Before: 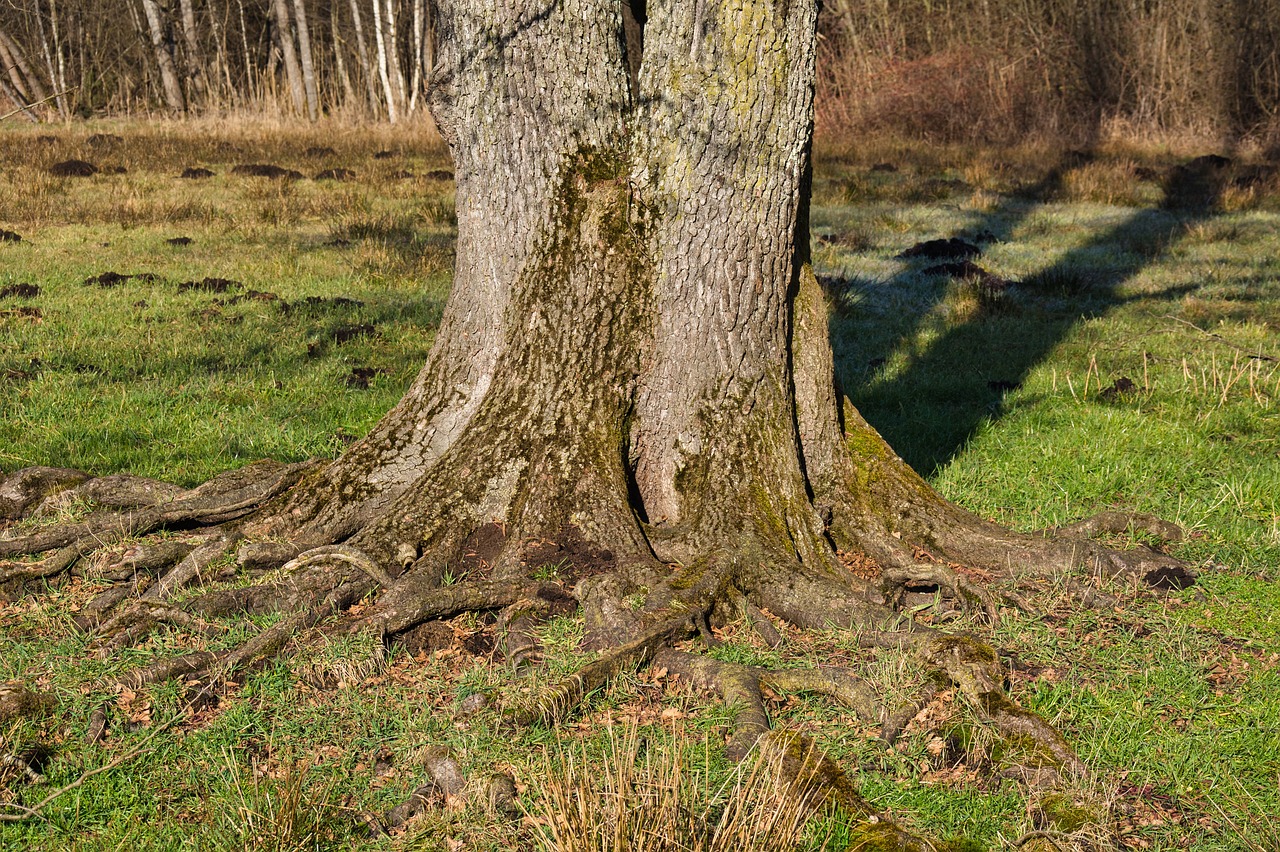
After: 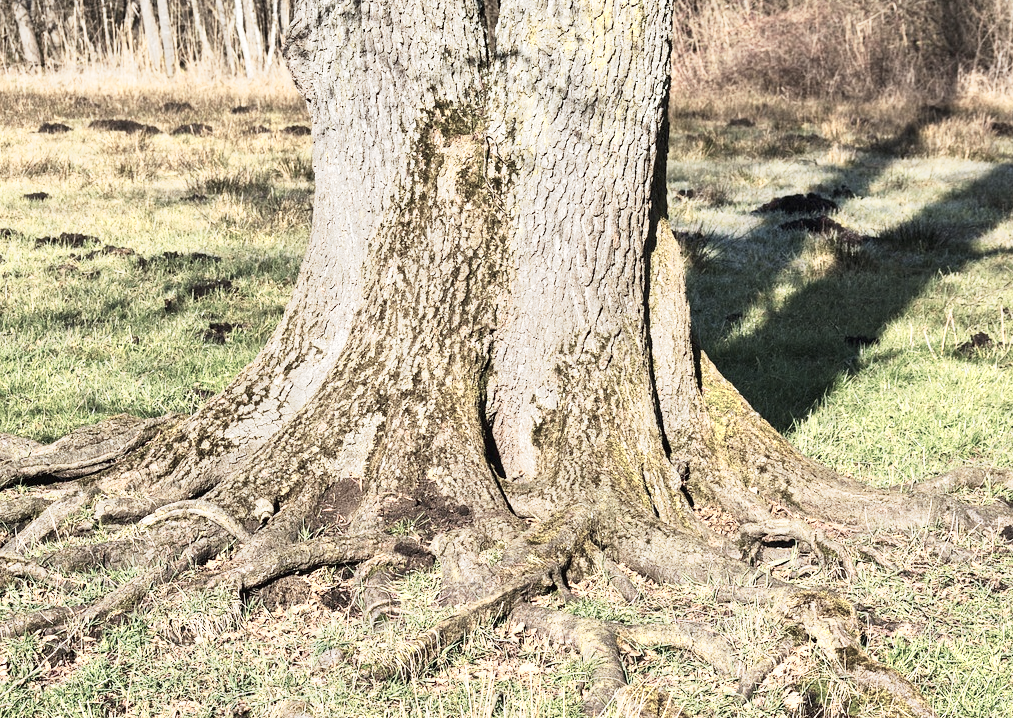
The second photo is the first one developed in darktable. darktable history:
crop: left 11.225%, top 5.381%, right 9.565%, bottom 10.314%
tone curve: curves: ch0 [(0, 0) (0.003, 0.015) (0.011, 0.025) (0.025, 0.056) (0.044, 0.104) (0.069, 0.139) (0.1, 0.181) (0.136, 0.226) (0.177, 0.28) (0.224, 0.346) (0.277, 0.42) (0.335, 0.505) (0.399, 0.594) (0.468, 0.699) (0.543, 0.776) (0.623, 0.848) (0.709, 0.893) (0.801, 0.93) (0.898, 0.97) (1, 1)], preserve colors none
color zones: curves: ch0 [(0, 0.6) (0.129, 0.585) (0.193, 0.596) (0.429, 0.5) (0.571, 0.5) (0.714, 0.5) (0.857, 0.5) (1, 0.6)]; ch1 [(0, 0.453) (0.112, 0.245) (0.213, 0.252) (0.429, 0.233) (0.571, 0.231) (0.683, 0.242) (0.857, 0.296) (1, 0.453)]
